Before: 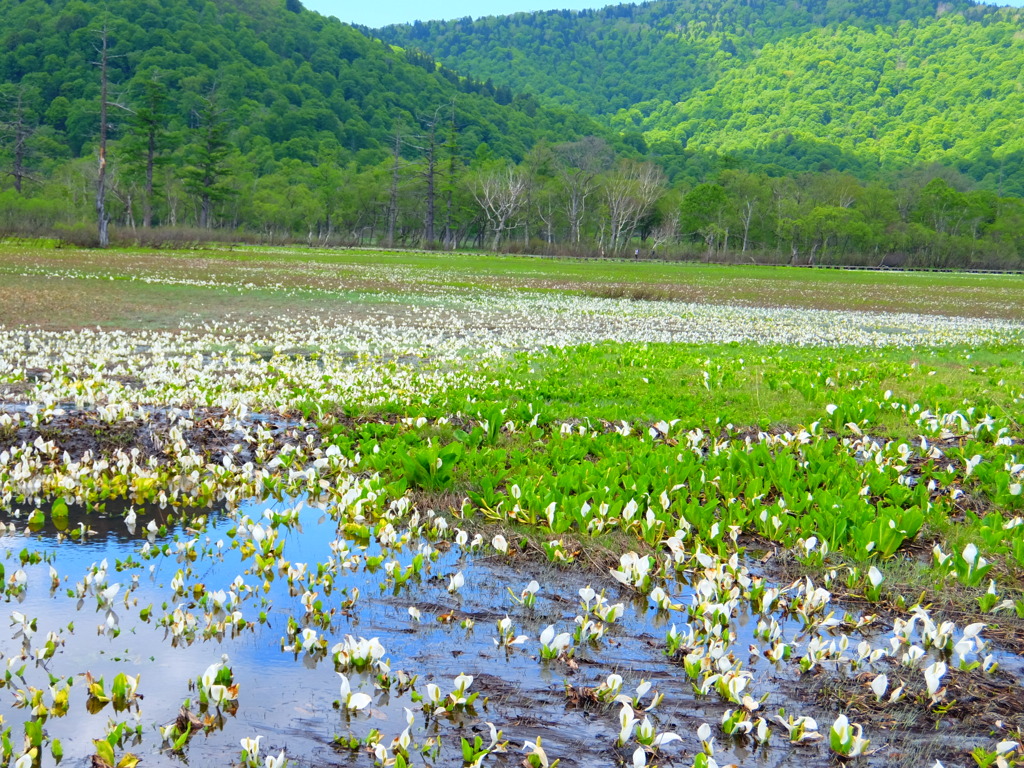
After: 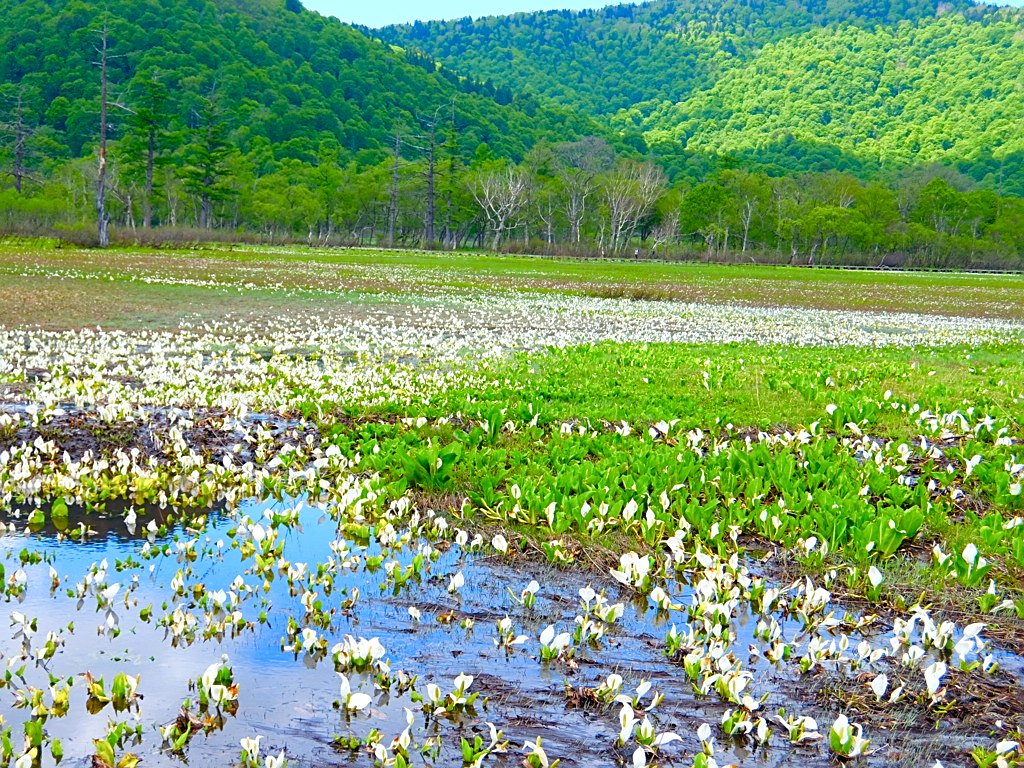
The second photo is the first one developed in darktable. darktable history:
sharpen: on, module defaults
color balance rgb: perceptual saturation grading › global saturation 0.432%, perceptual saturation grading › highlights -16.973%, perceptual saturation grading › mid-tones 32.773%, perceptual saturation grading › shadows 50.402%, global vibrance 20%
exposure: exposure 0.16 EV, compensate exposure bias true, compensate highlight preservation false
